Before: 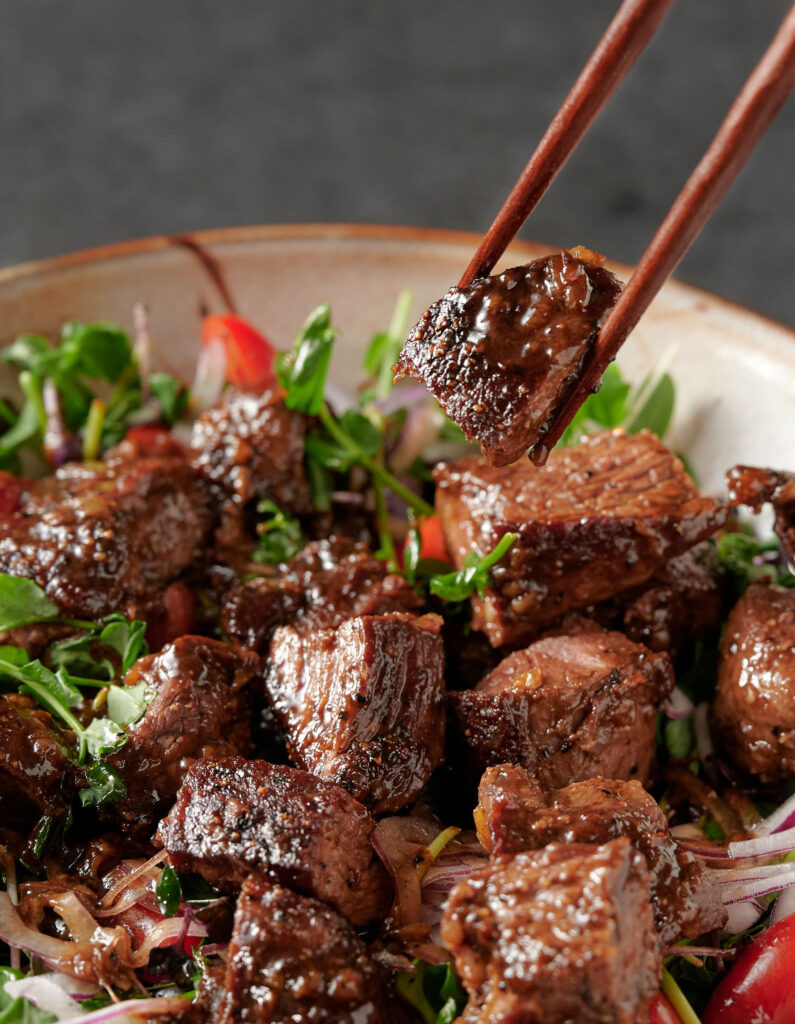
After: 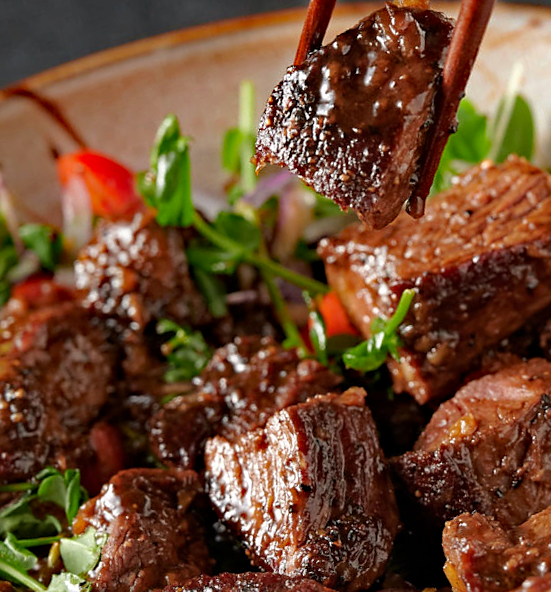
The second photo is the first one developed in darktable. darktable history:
sharpen: radius 1.458, amount 0.398, threshold 1.271
haze removal: strength 0.53, distance 0.925, compatibility mode true, adaptive false
rotate and perspective: rotation -14.8°, crop left 0.1, crop right 0.903, crop top 0.25, crop bottom 0.748
crop and rotate: left 14.436%, right 18.898%
